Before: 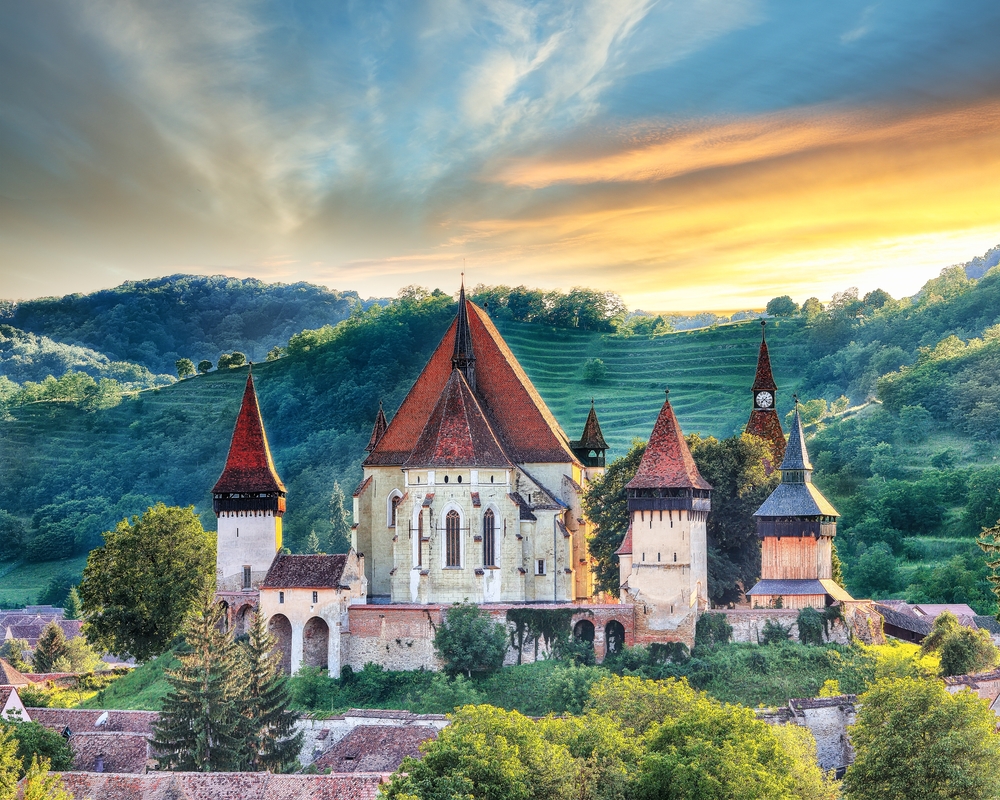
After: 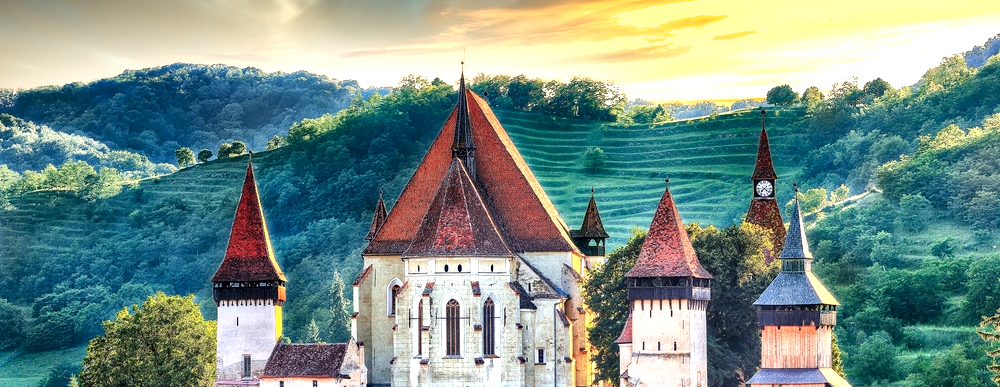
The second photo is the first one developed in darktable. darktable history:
haze removal: compatibility mode true, adaptive false
crop and rotate: top 26.533%, bottom 24.986%
shadows and highlights: low approximation 0.01, soften with gaussian
exposure: black level correction 0, exposure 0.499 EV, compensate highlight preservation false
local contrast: mode bilateral grid, contrast 20, coarseness 100, detail 150%, midtone range 0.2
tone equalizer: -8 EV 0.094 EV, edges refinement/feathering 500, mask exposure compensation -1.57 EV, preserve details guided filter
